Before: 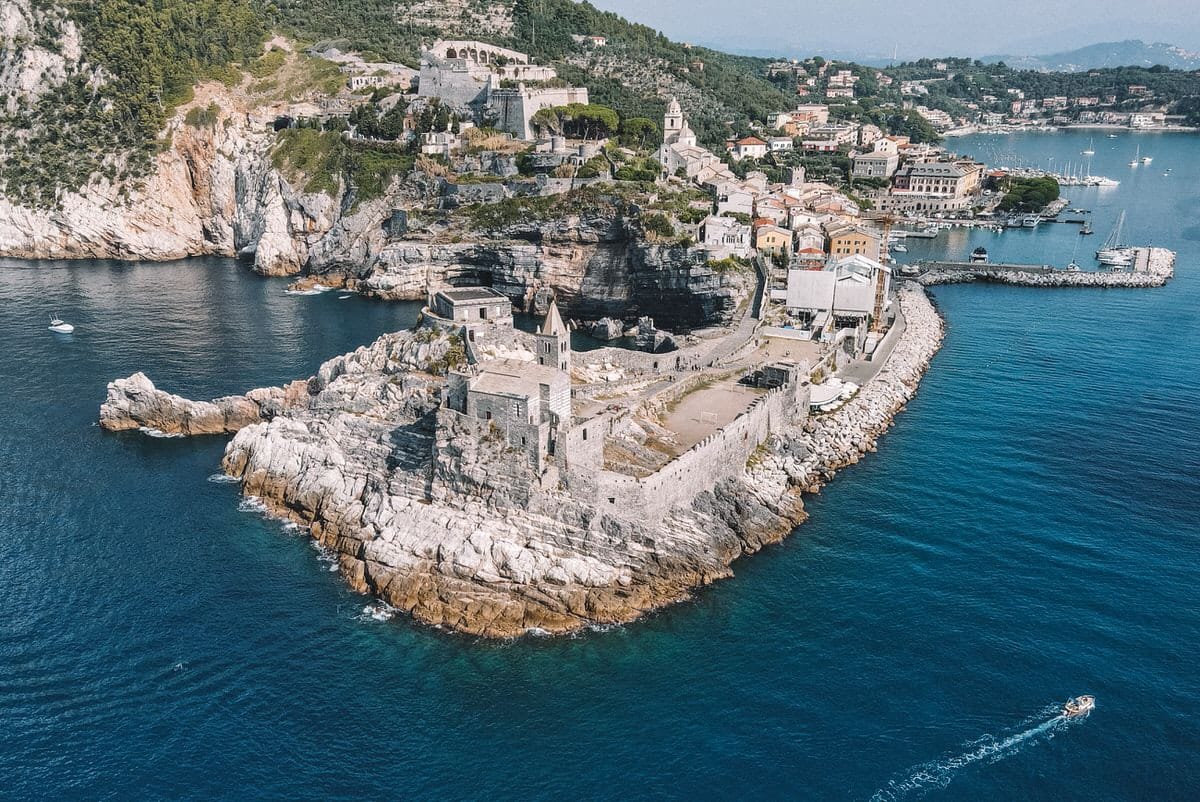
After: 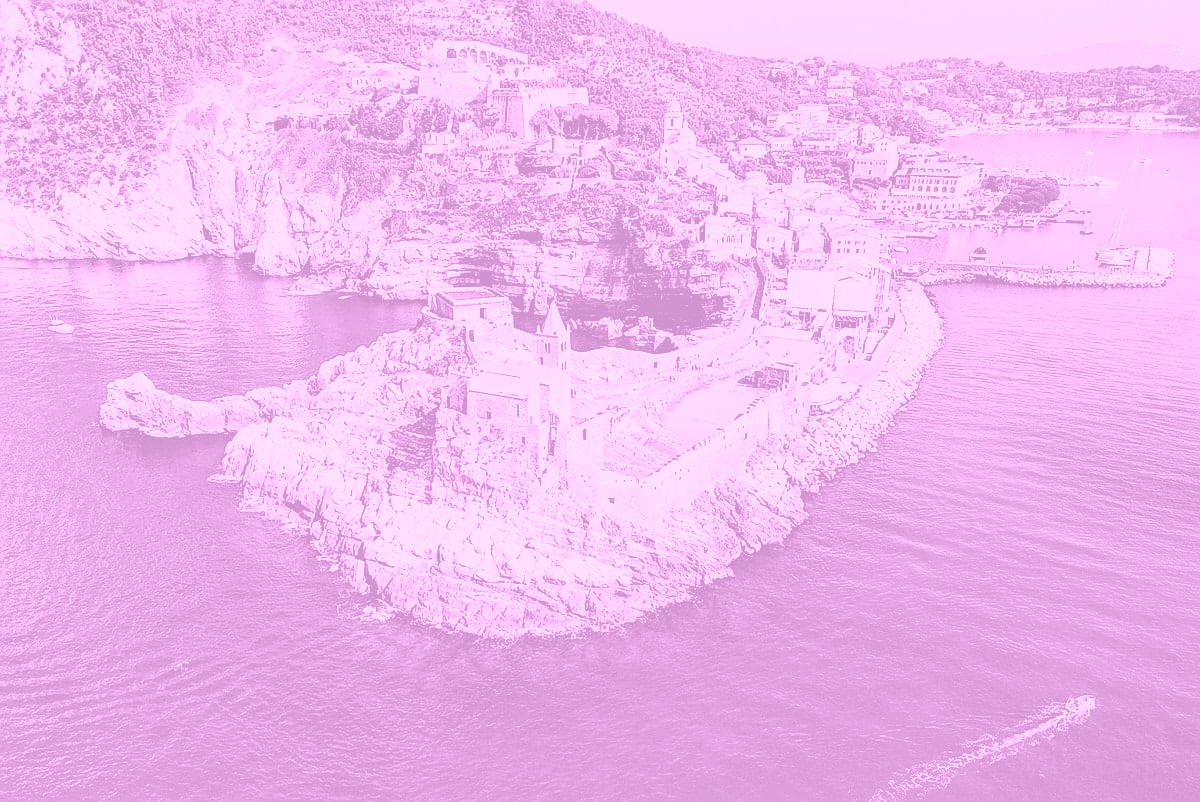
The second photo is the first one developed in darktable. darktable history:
colorize: hue 331.2°, saturation 75%, source mix 30.28%, lightness 70.52%, version 1
sharpen: on, module defaults
exposure: black level correction 0.001, exposure 0.5 EV, compensate exposure bias true, compensate highlight preservation false
filmic rgb: black relative exposure -5 EV, hardness 2.88, contrast 1.4, highlights saturation mix -20%
